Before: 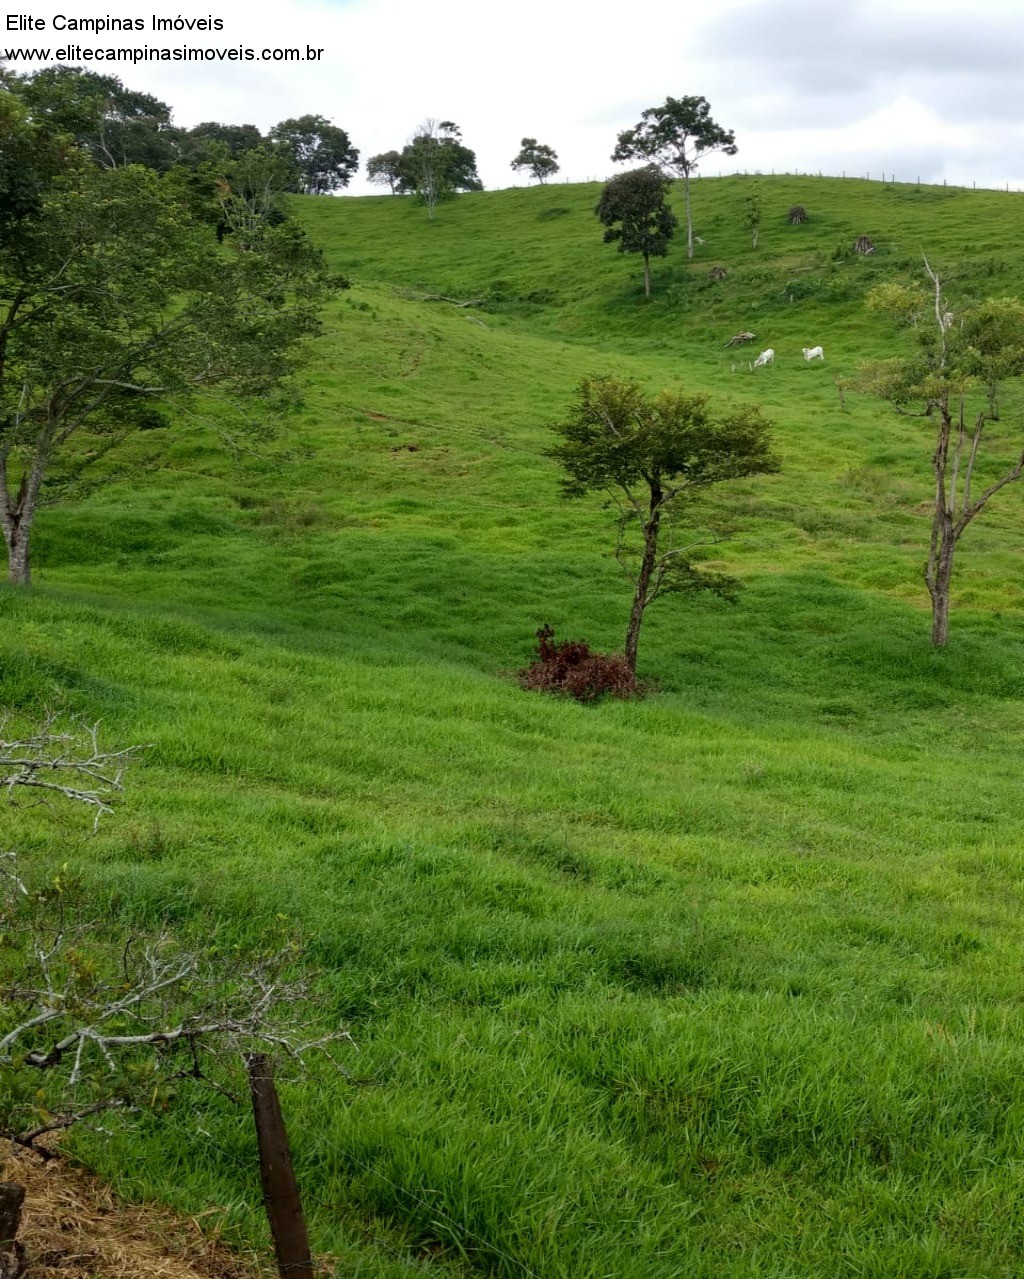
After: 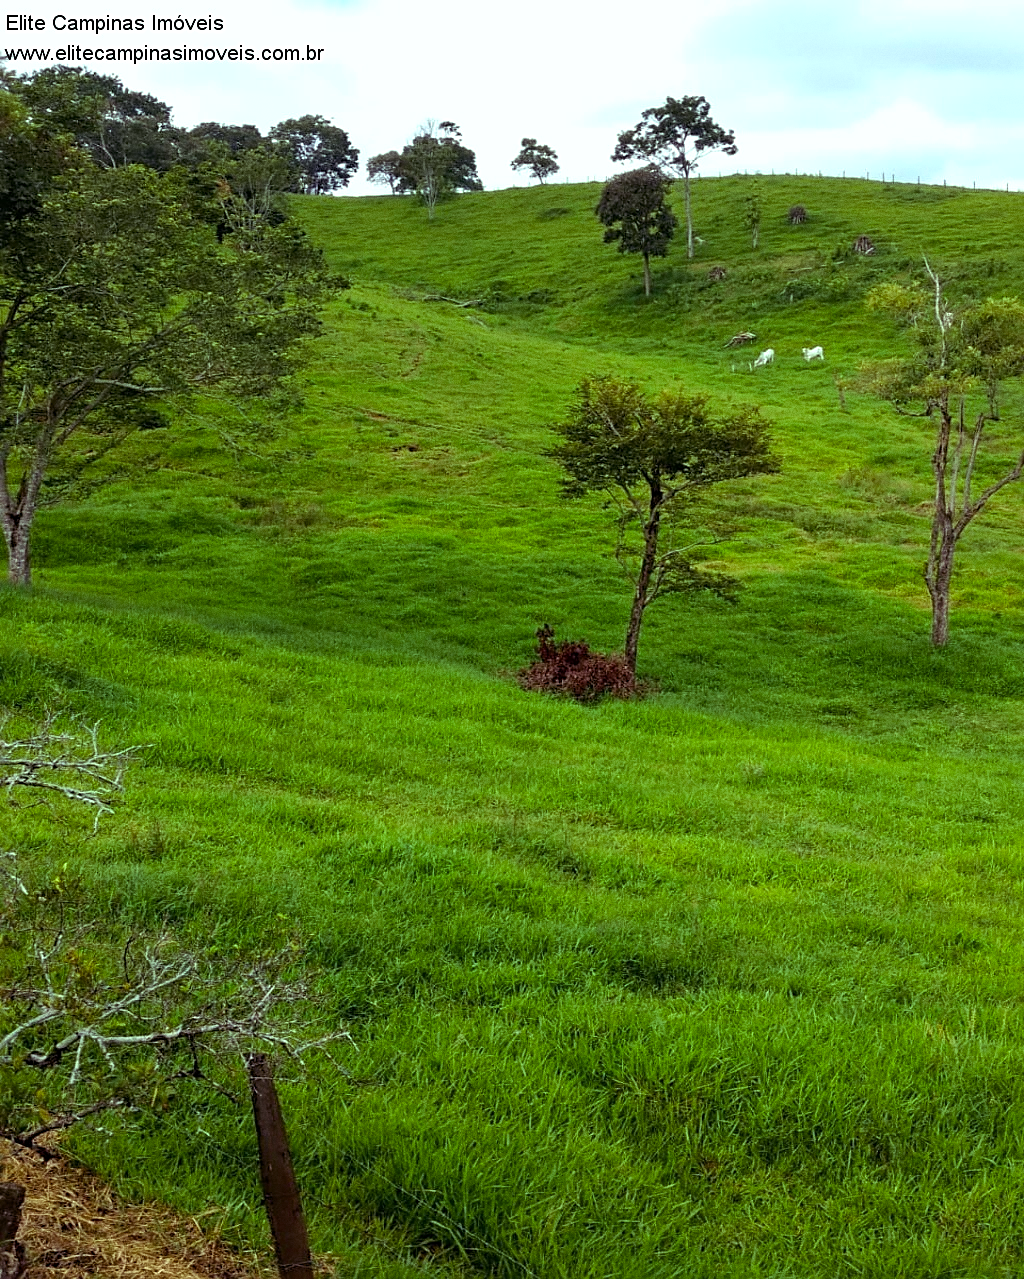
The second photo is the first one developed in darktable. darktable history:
grain: coarseness 0.09 ISO
sharpen: on, module defaults
color balance rgb: shadows lift › luminance 0.49%, shadows lift › chroma 6.83%, shadows lift › hue 300.29°, power › hue 208.98°, highlights gain › luminance 20.24%, highlights gain › chroma 2.73%, highlights gain › hue 173.85°, perceptual saturation grading › global saturation 18.05%
